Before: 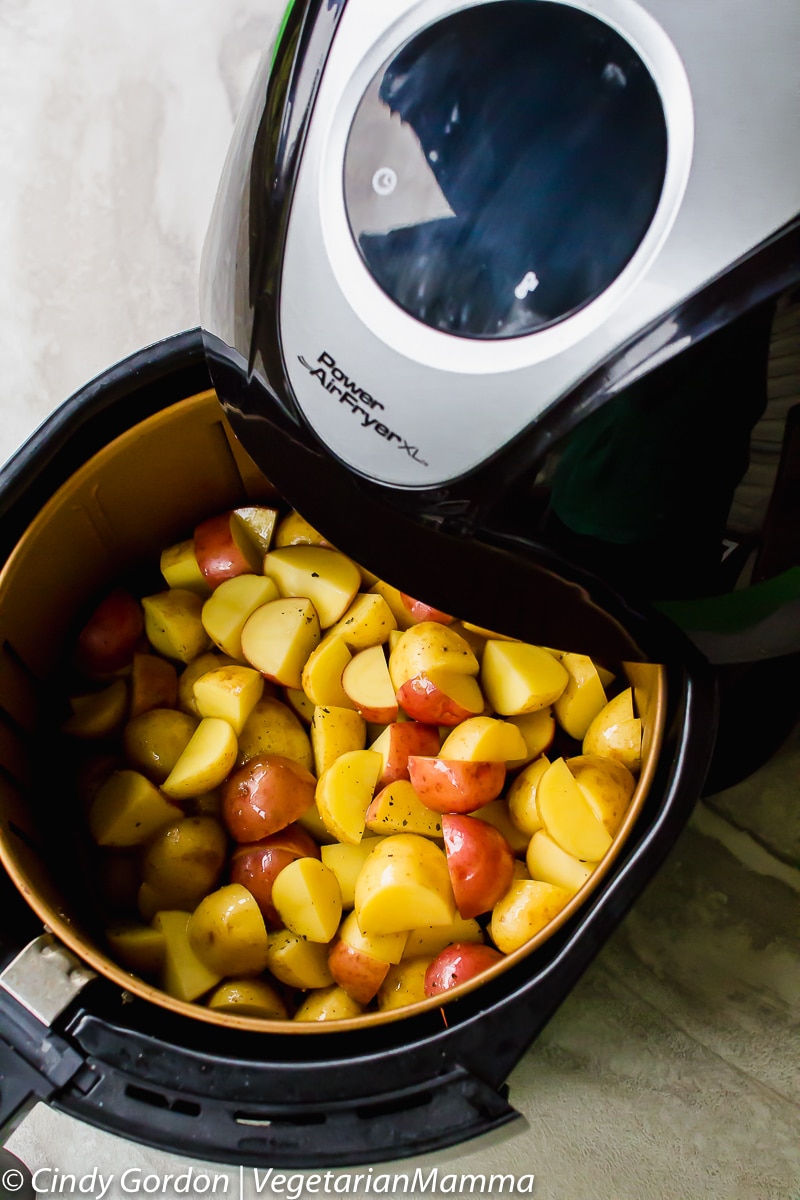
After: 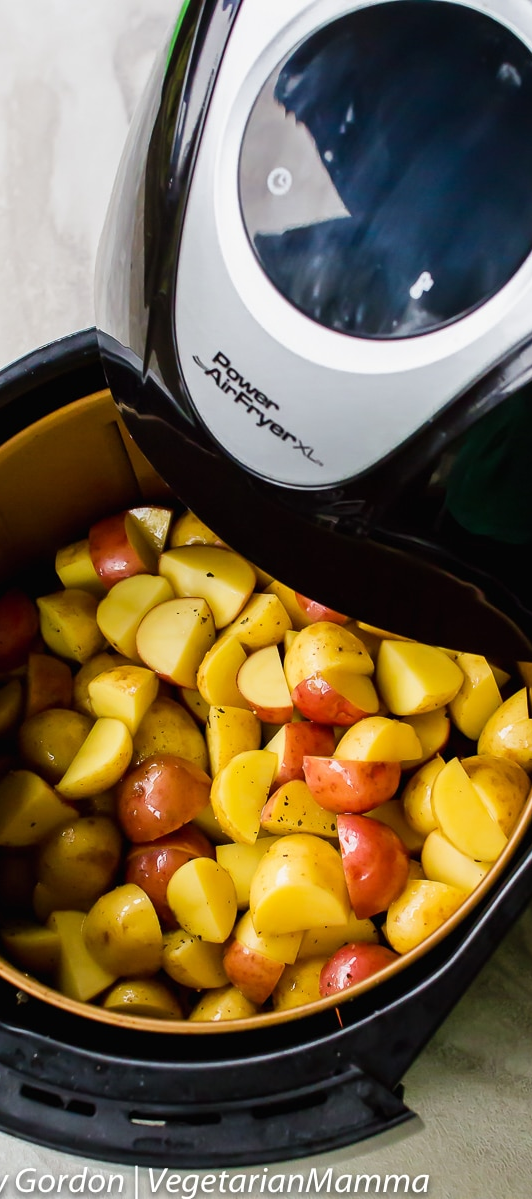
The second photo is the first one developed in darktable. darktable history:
crop and rotate: left 13.345%, right 20.039%
